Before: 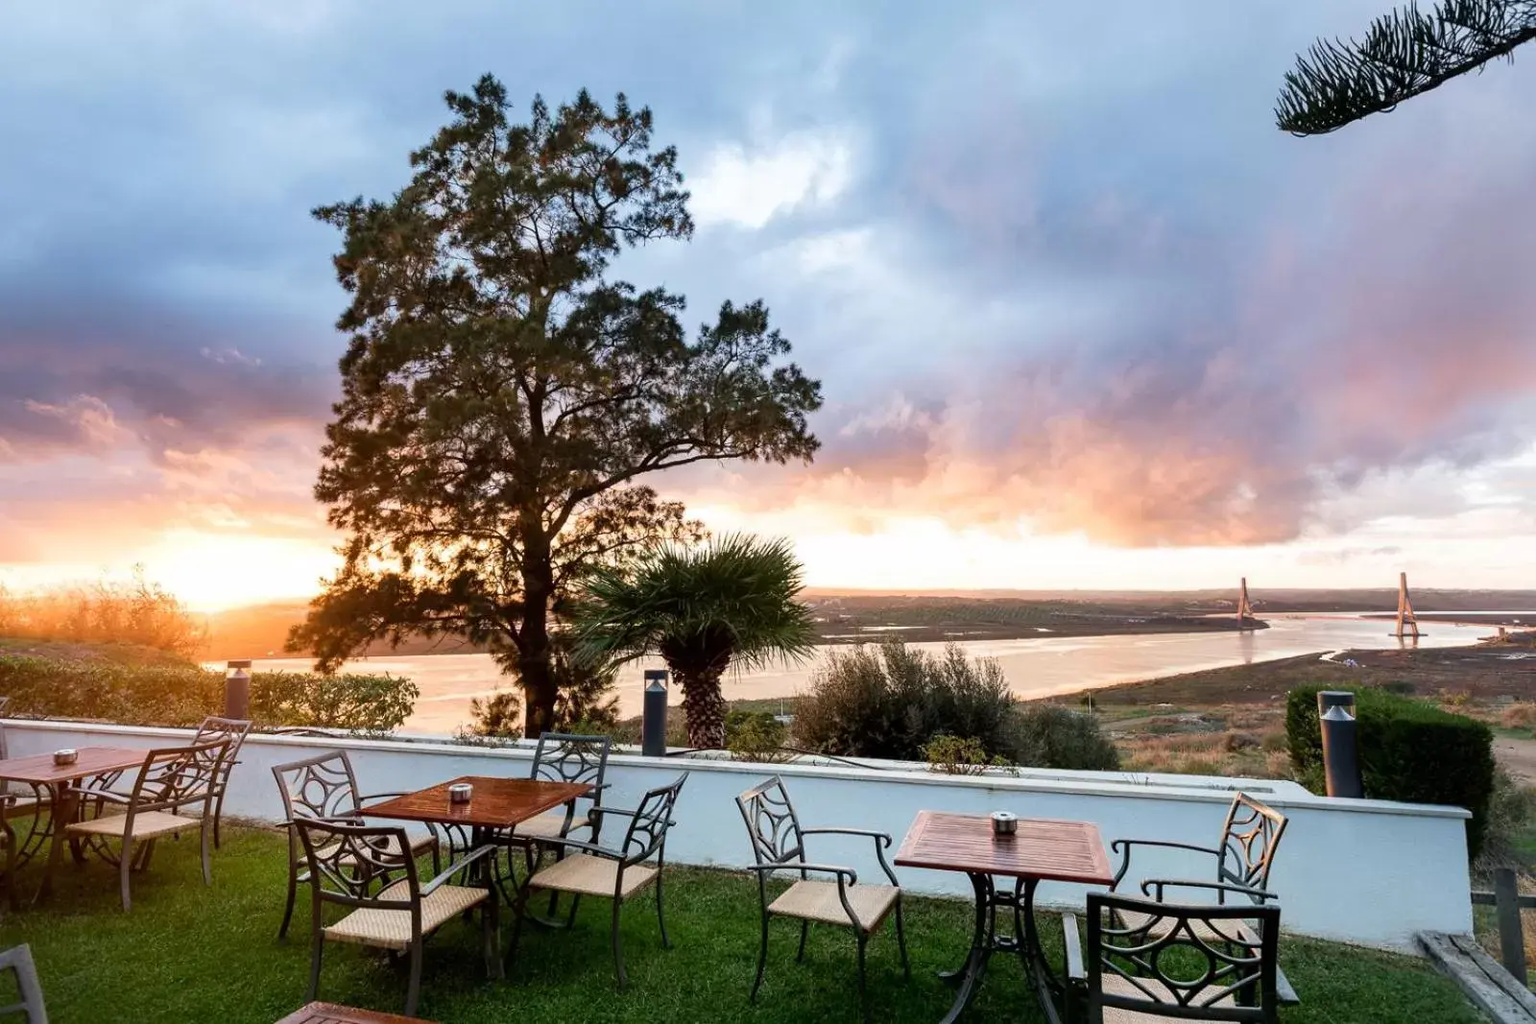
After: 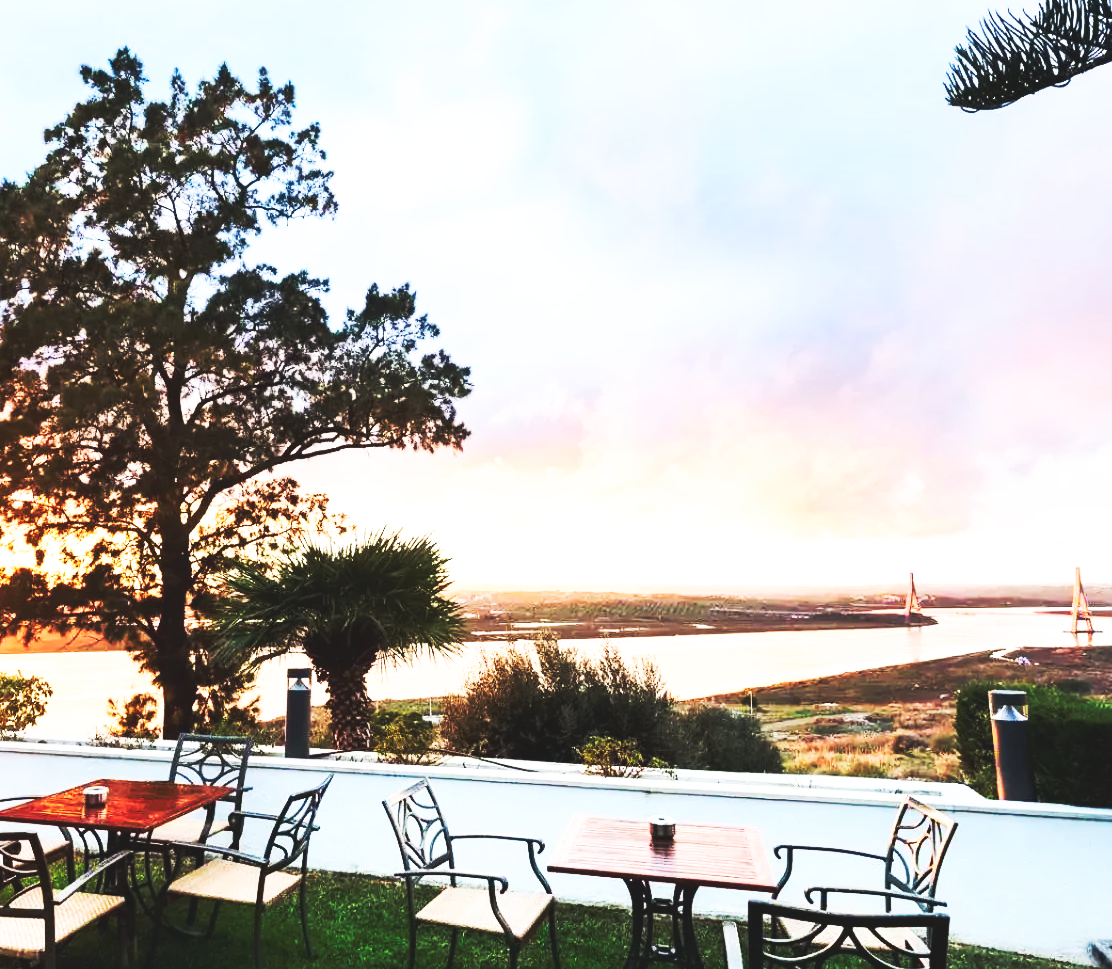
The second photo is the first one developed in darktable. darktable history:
base curve: curves: ch0 [(0, 0.015) (0.085, 0.116) (0.134, 0.298) (0.19, 0.545) (0.296, 0.764) (0.599, 0.982) (1, 1)], preserve colors none
tone equalizer: on, module defaults
crop and rotate: left 24.034%, top 2.838%, right 6.406%, bottom 6.299%
contrast brightness saturation: contrast 0.14
